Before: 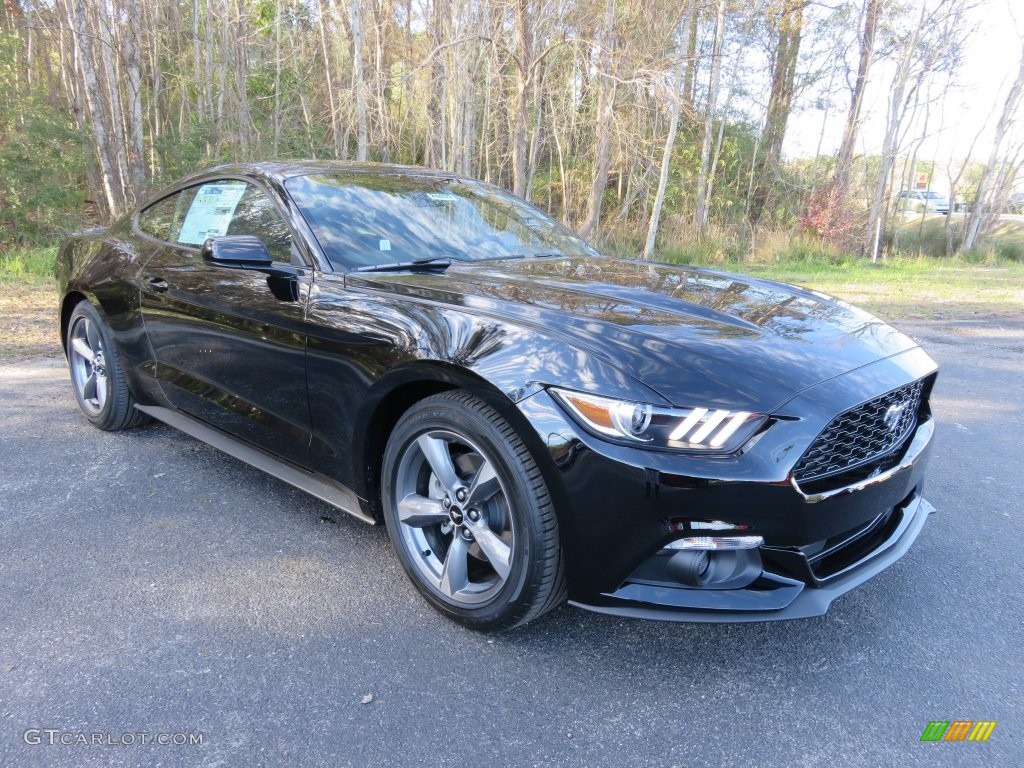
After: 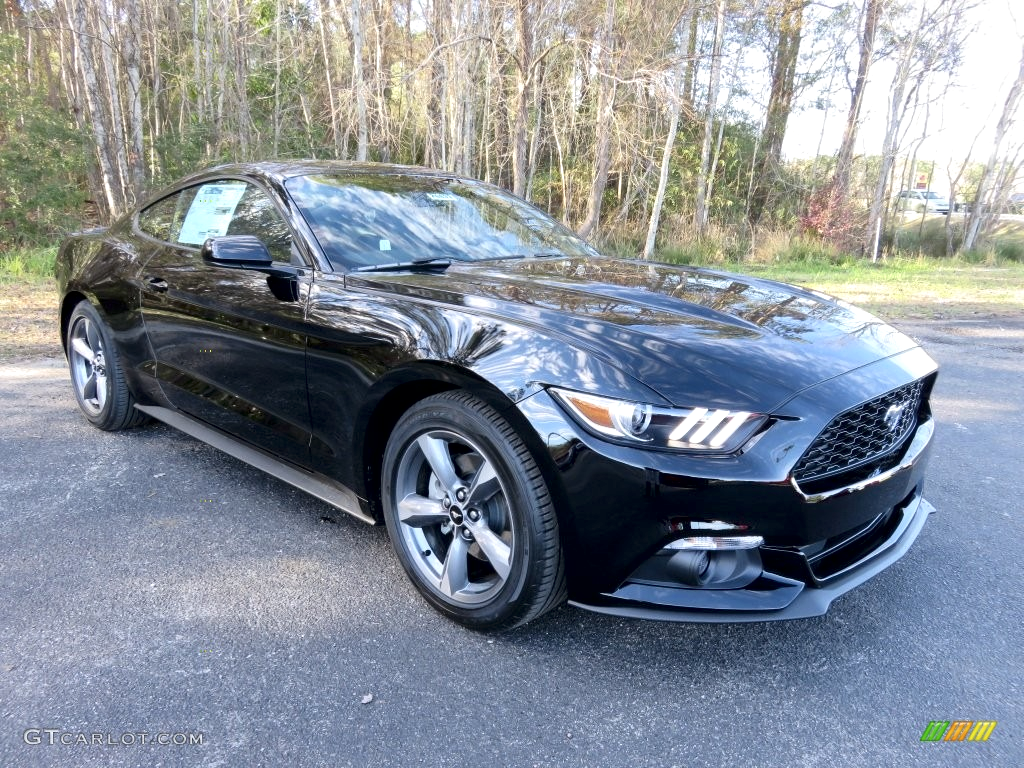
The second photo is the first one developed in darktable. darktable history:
local contrast: mode bilateral grid, contrast 100, coarseness 99, detail 165%, midtone range 0.2
